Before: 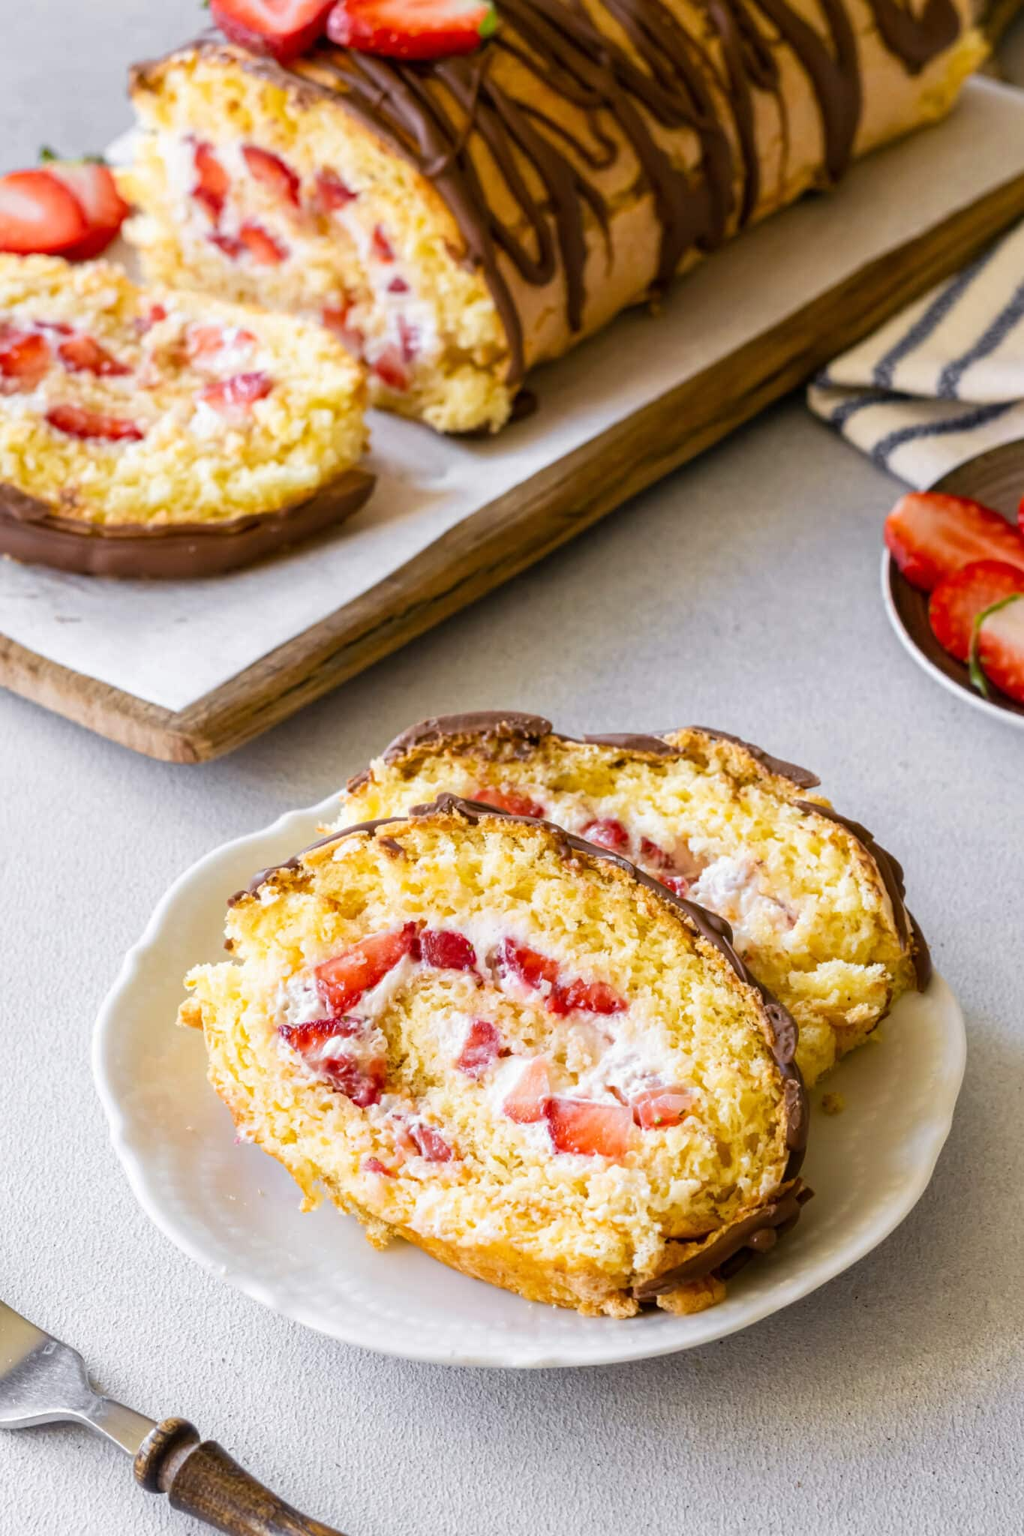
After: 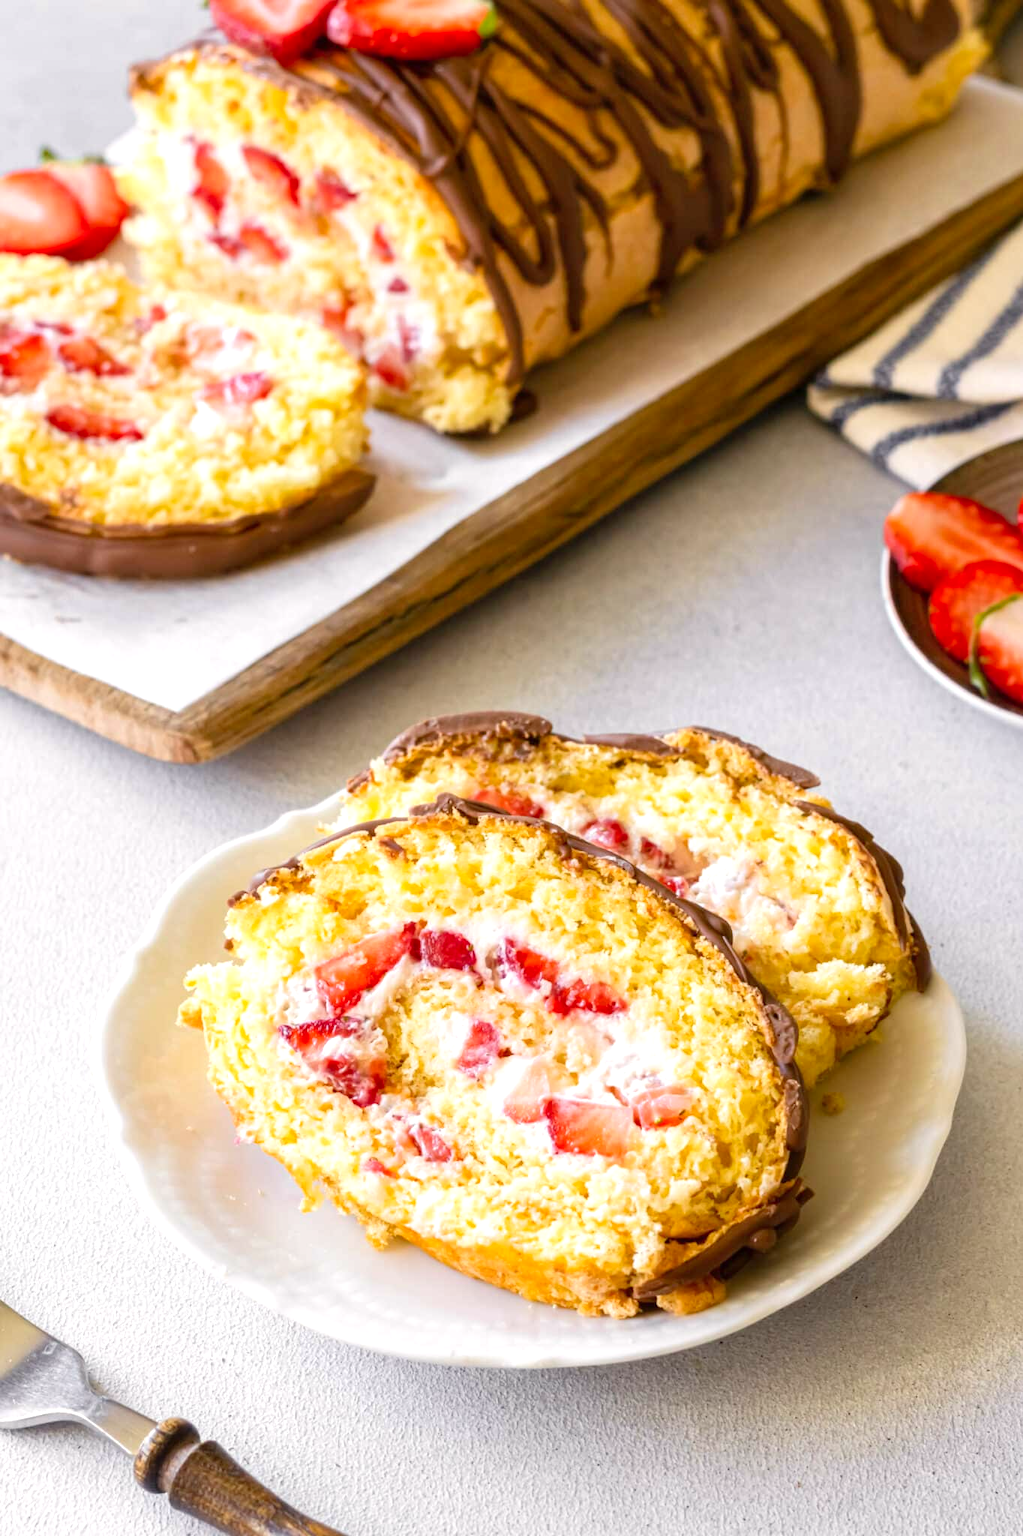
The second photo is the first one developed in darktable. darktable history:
shadows and highlights: shadows 30.86, highlights 0, soften with gaussian
levels: levels [0, 0.435, 0.917]
color calibration: x 0.342, y 0.355, temperature 5146 K
